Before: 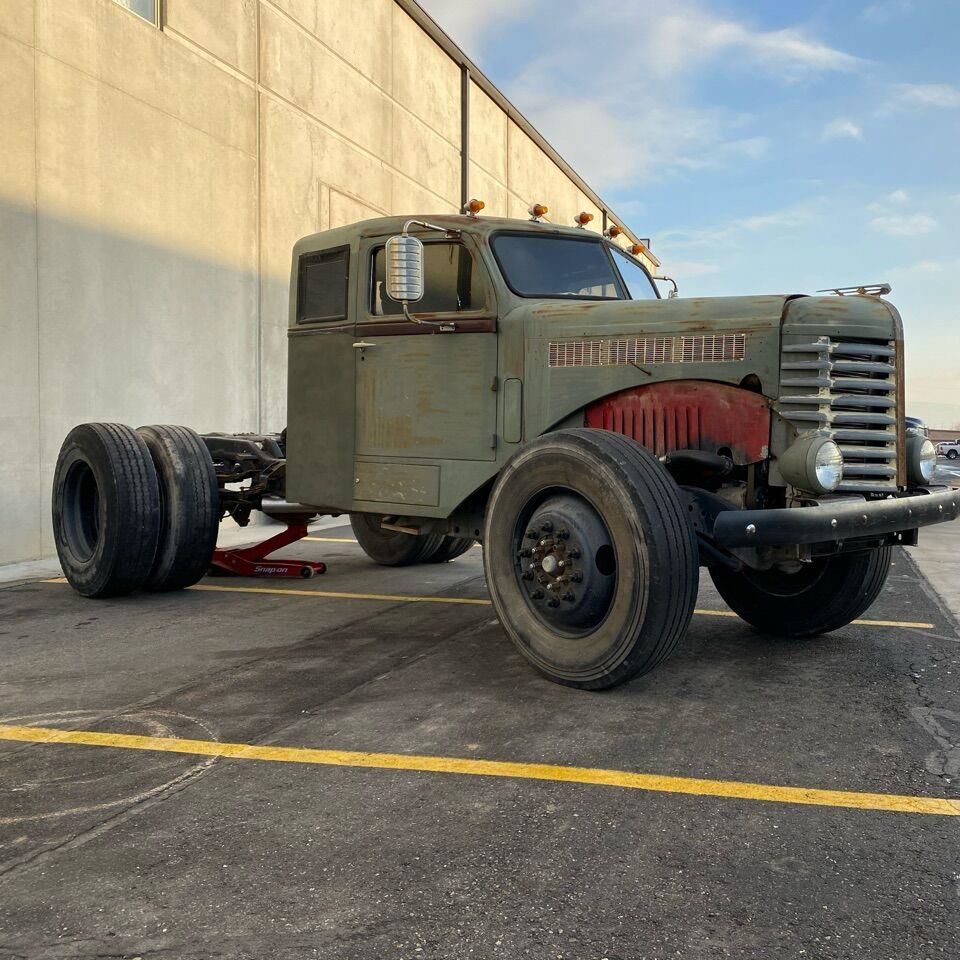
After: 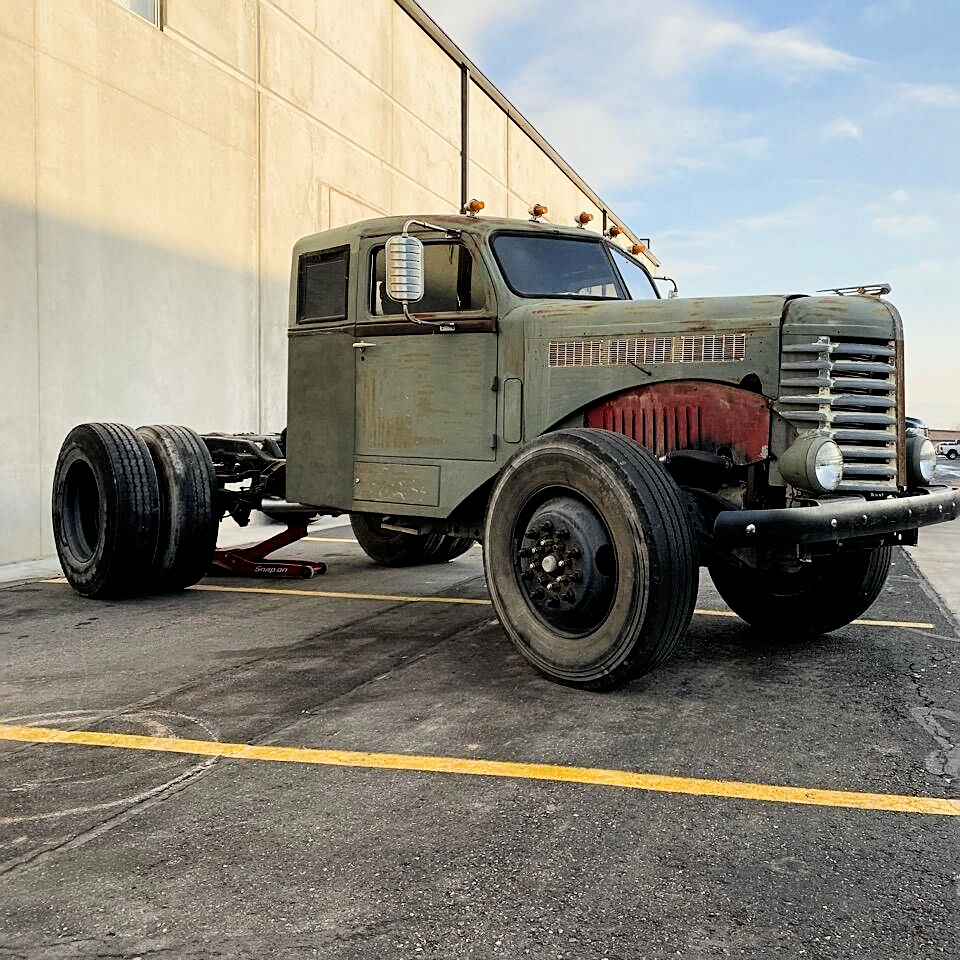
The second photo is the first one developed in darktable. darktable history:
filmic rgb: black relative exposure -5 EV, white relative exposure 3.5 EV, hardness 3.19, contrast 1.2, highlights saturation mix -30%
sharpen: on, module defaults
exposure: black level correction 0, exposure 0.5 EV, compensate exposure bias true, compensate highlight preservation false
